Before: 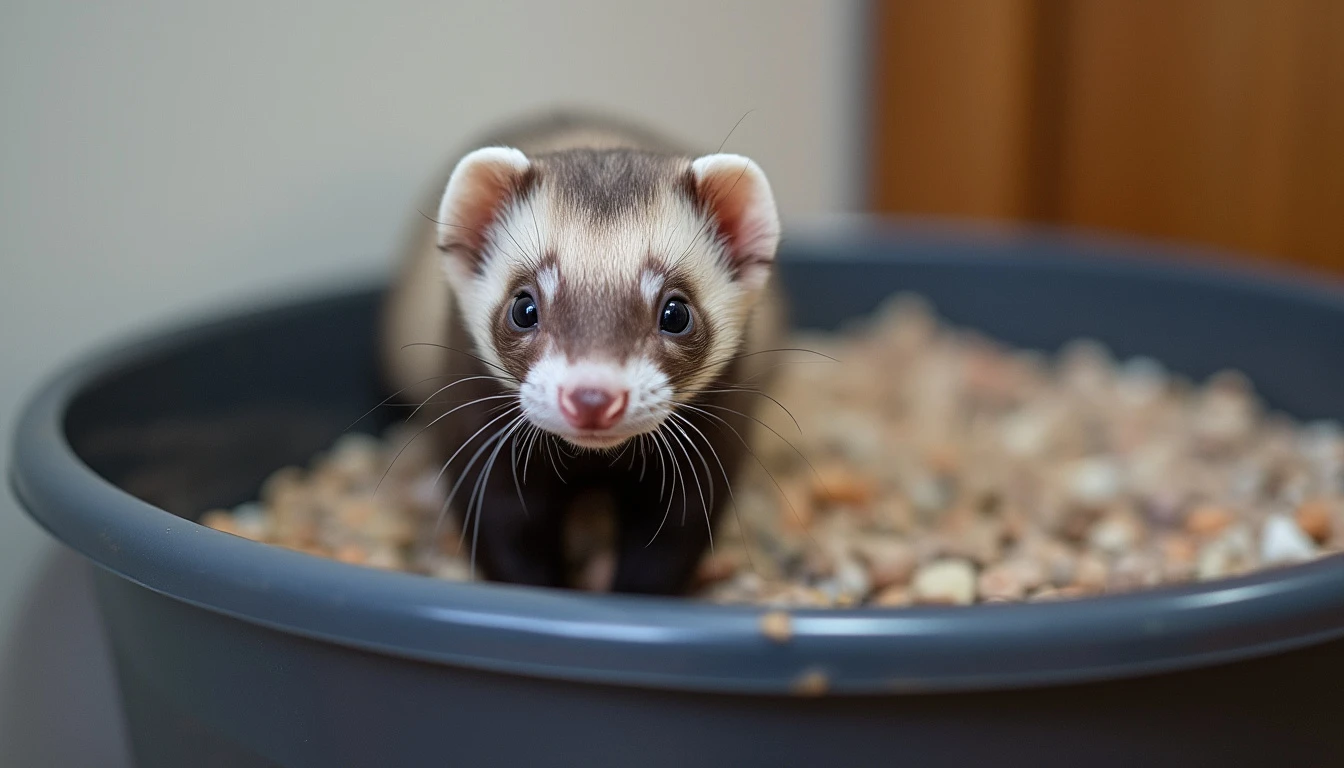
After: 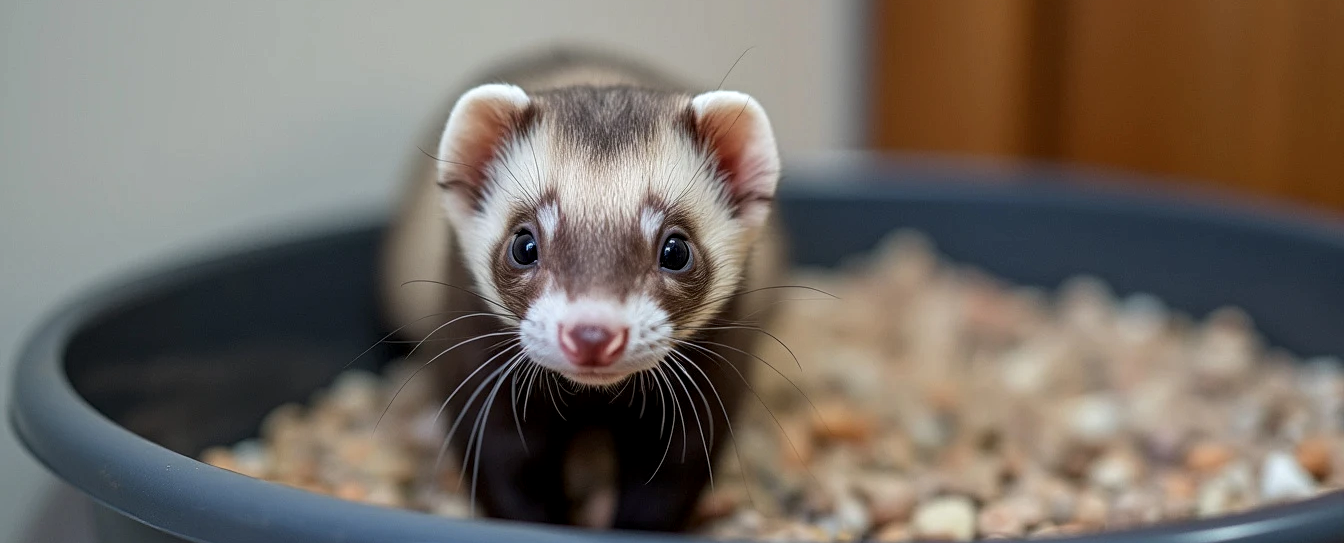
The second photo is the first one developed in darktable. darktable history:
crop and rotate: top 8.293%, bottom 20.996%
local contrast: on, module defaults
